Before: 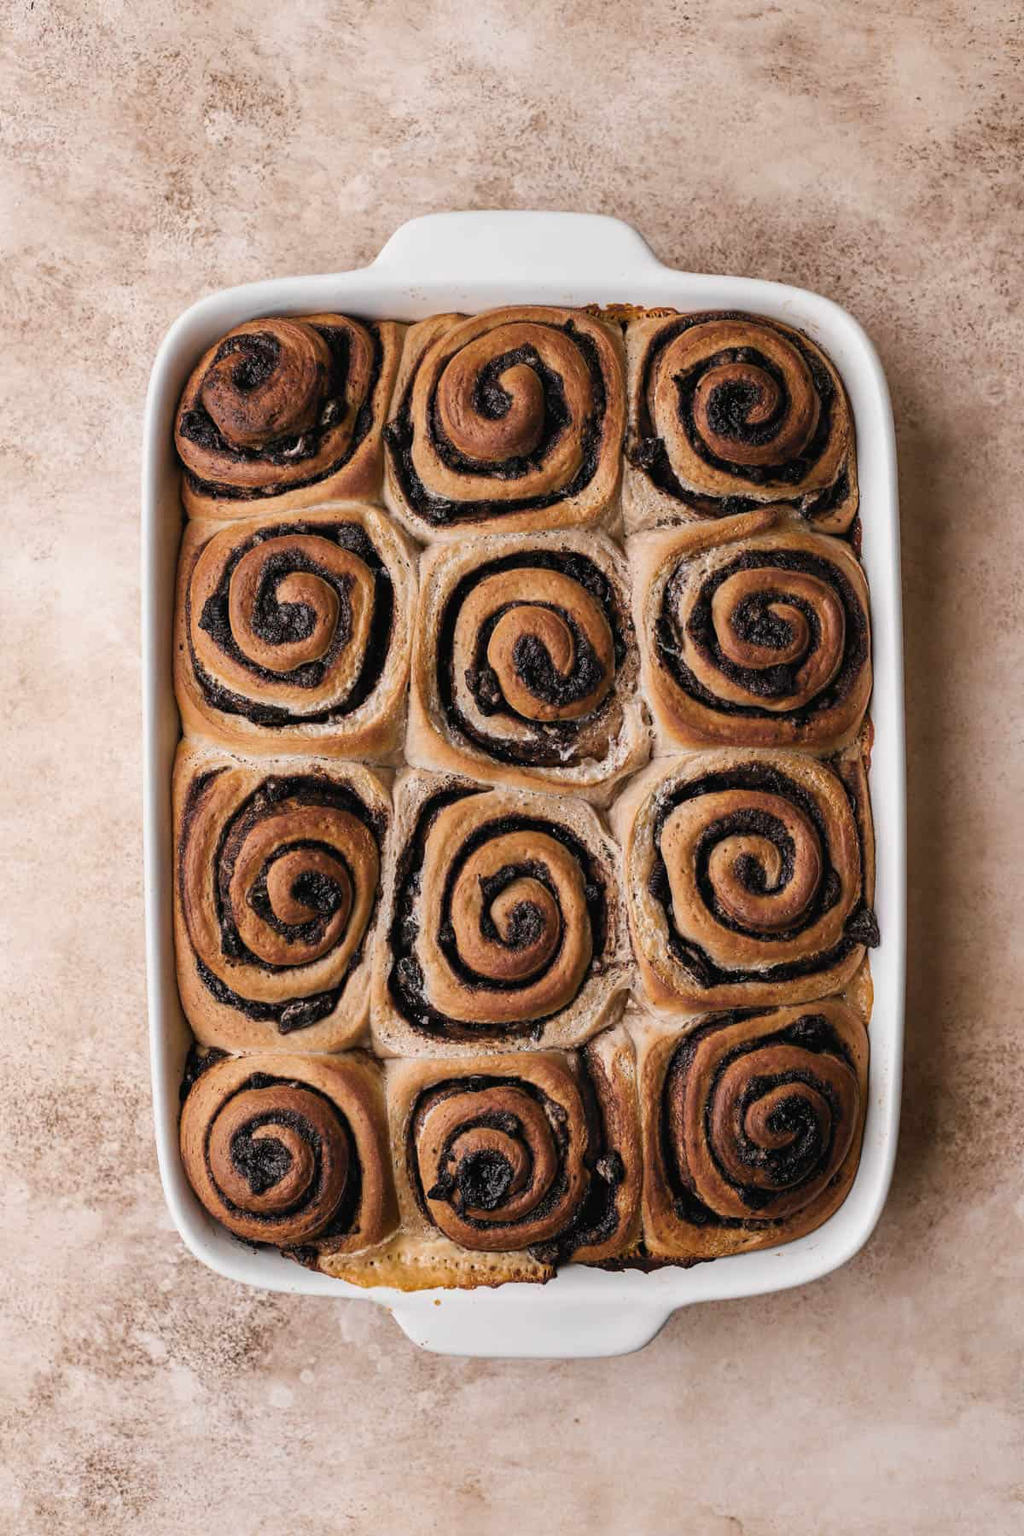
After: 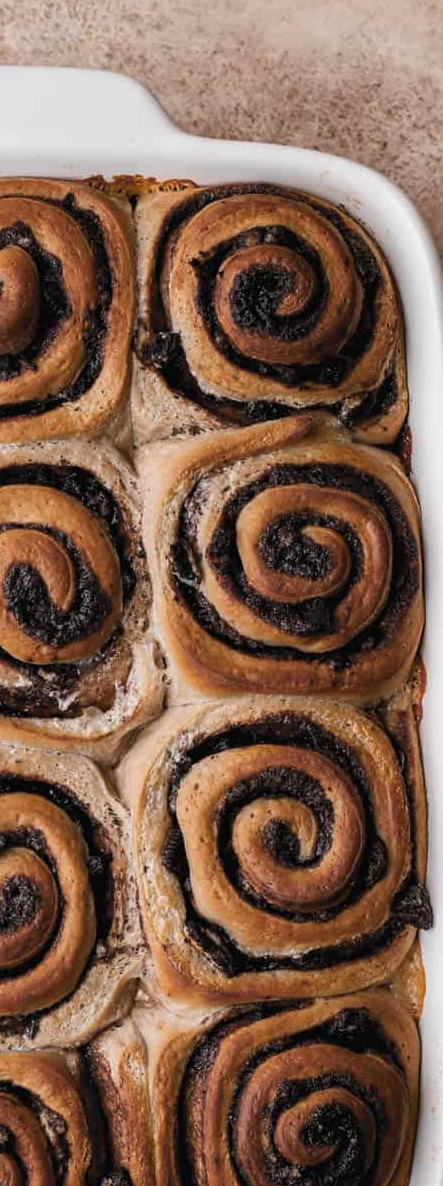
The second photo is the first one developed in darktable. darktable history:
crop and rotate: left 49.865%, top 10.106%, right 13.164%, bottom 23.976%
